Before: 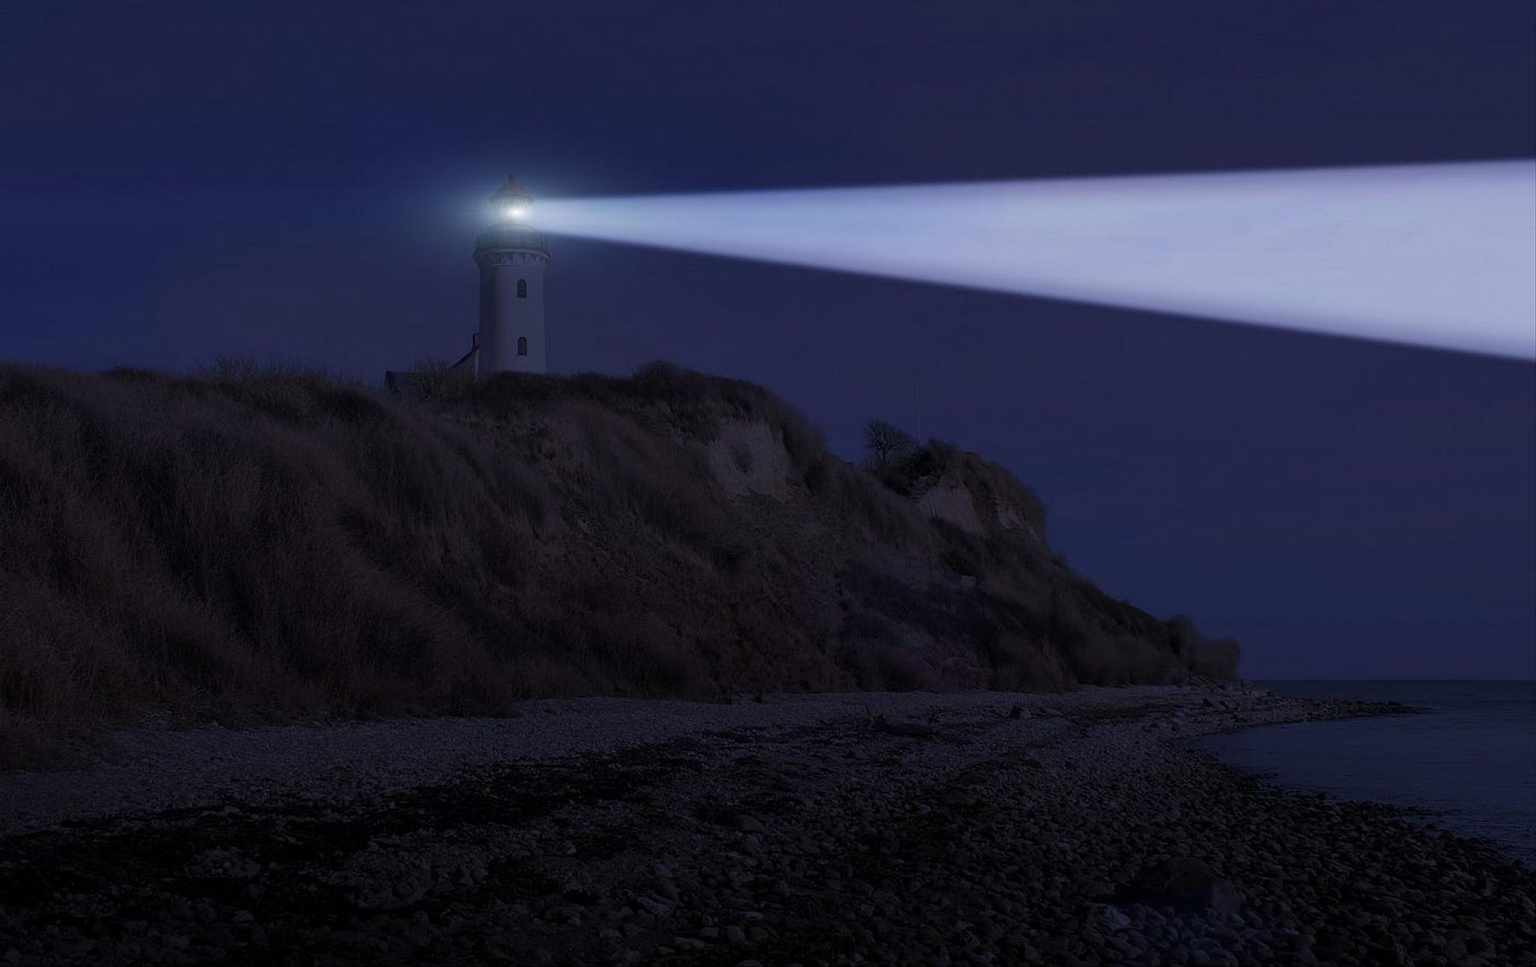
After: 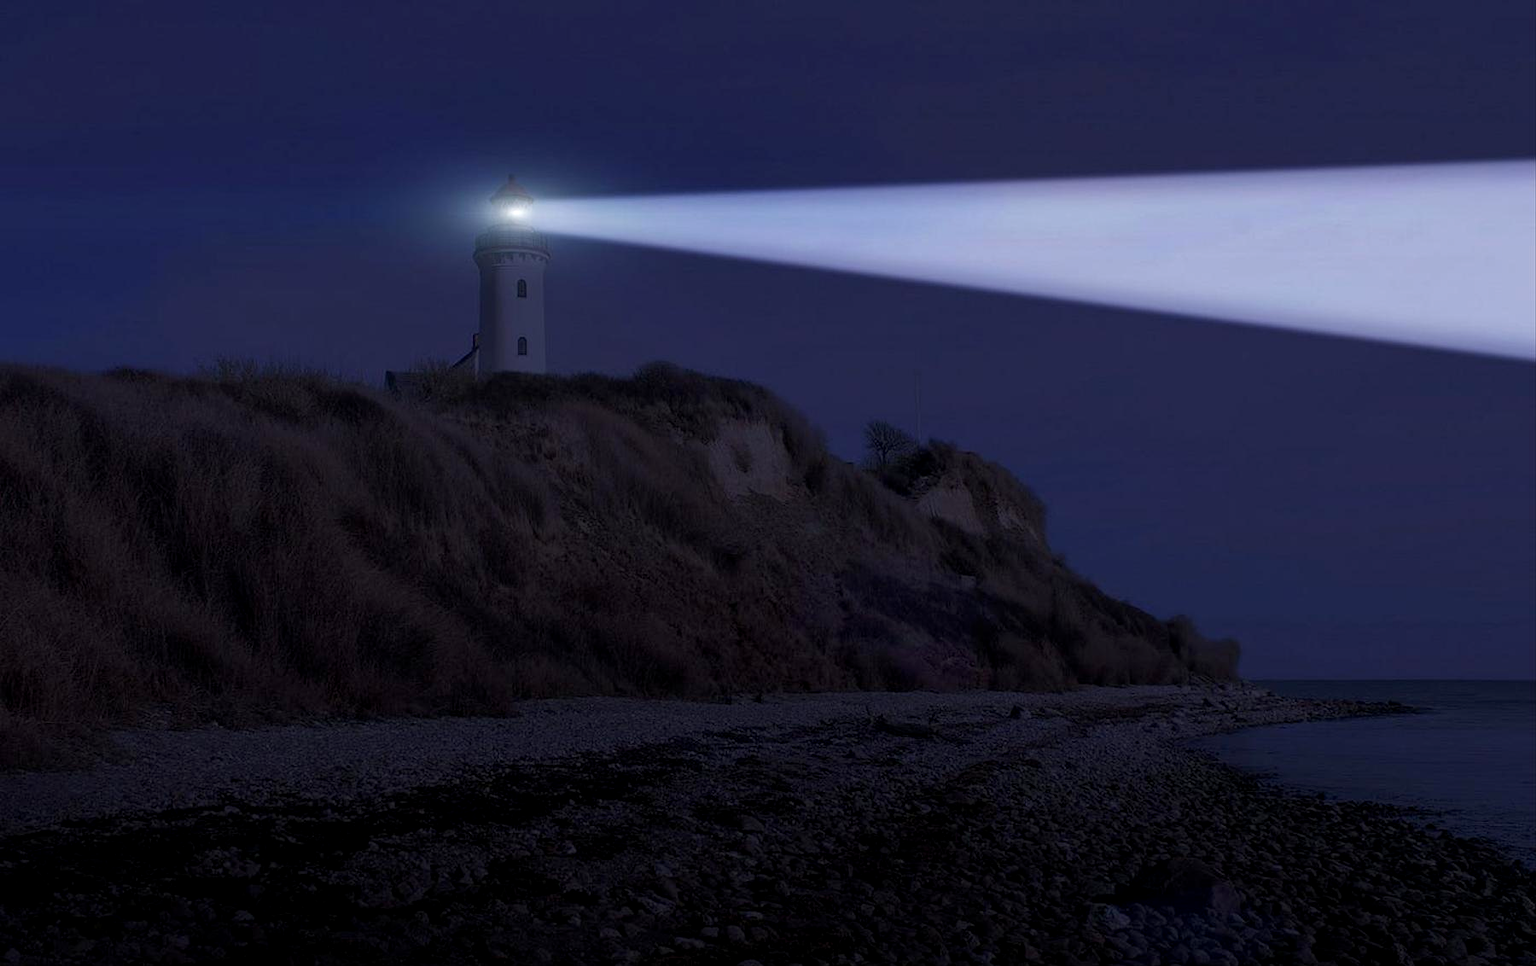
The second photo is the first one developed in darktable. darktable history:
exposure: black level correction 0.002, exposure 0.148 EV, compensate exposure bias true, compensate highlight preservation false
